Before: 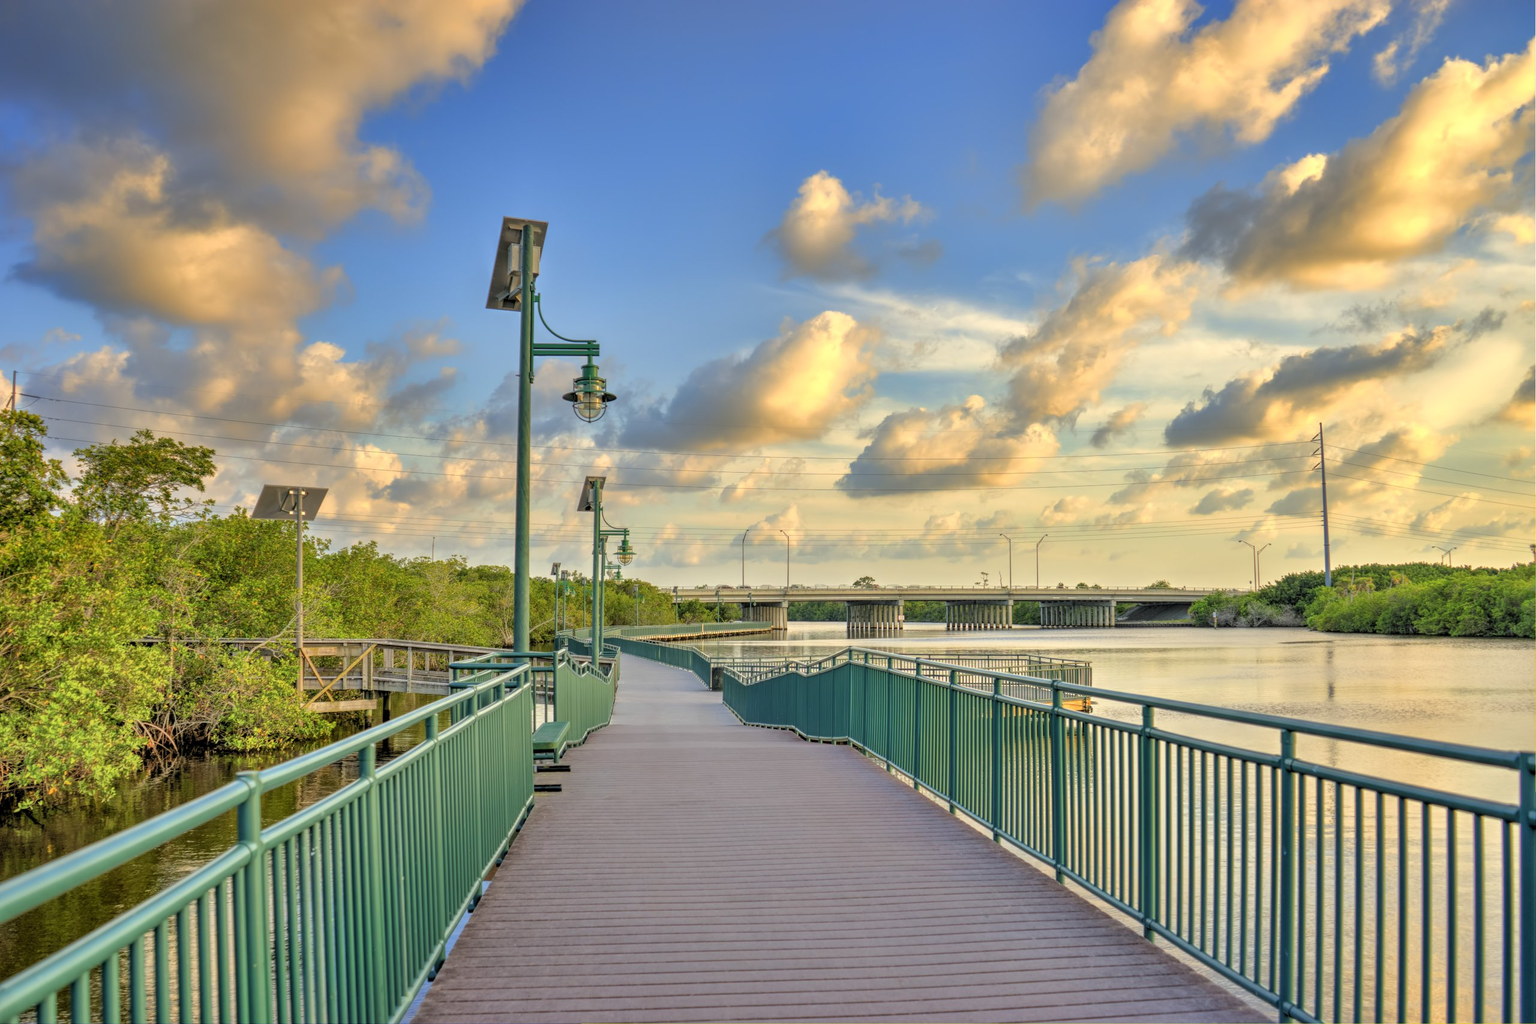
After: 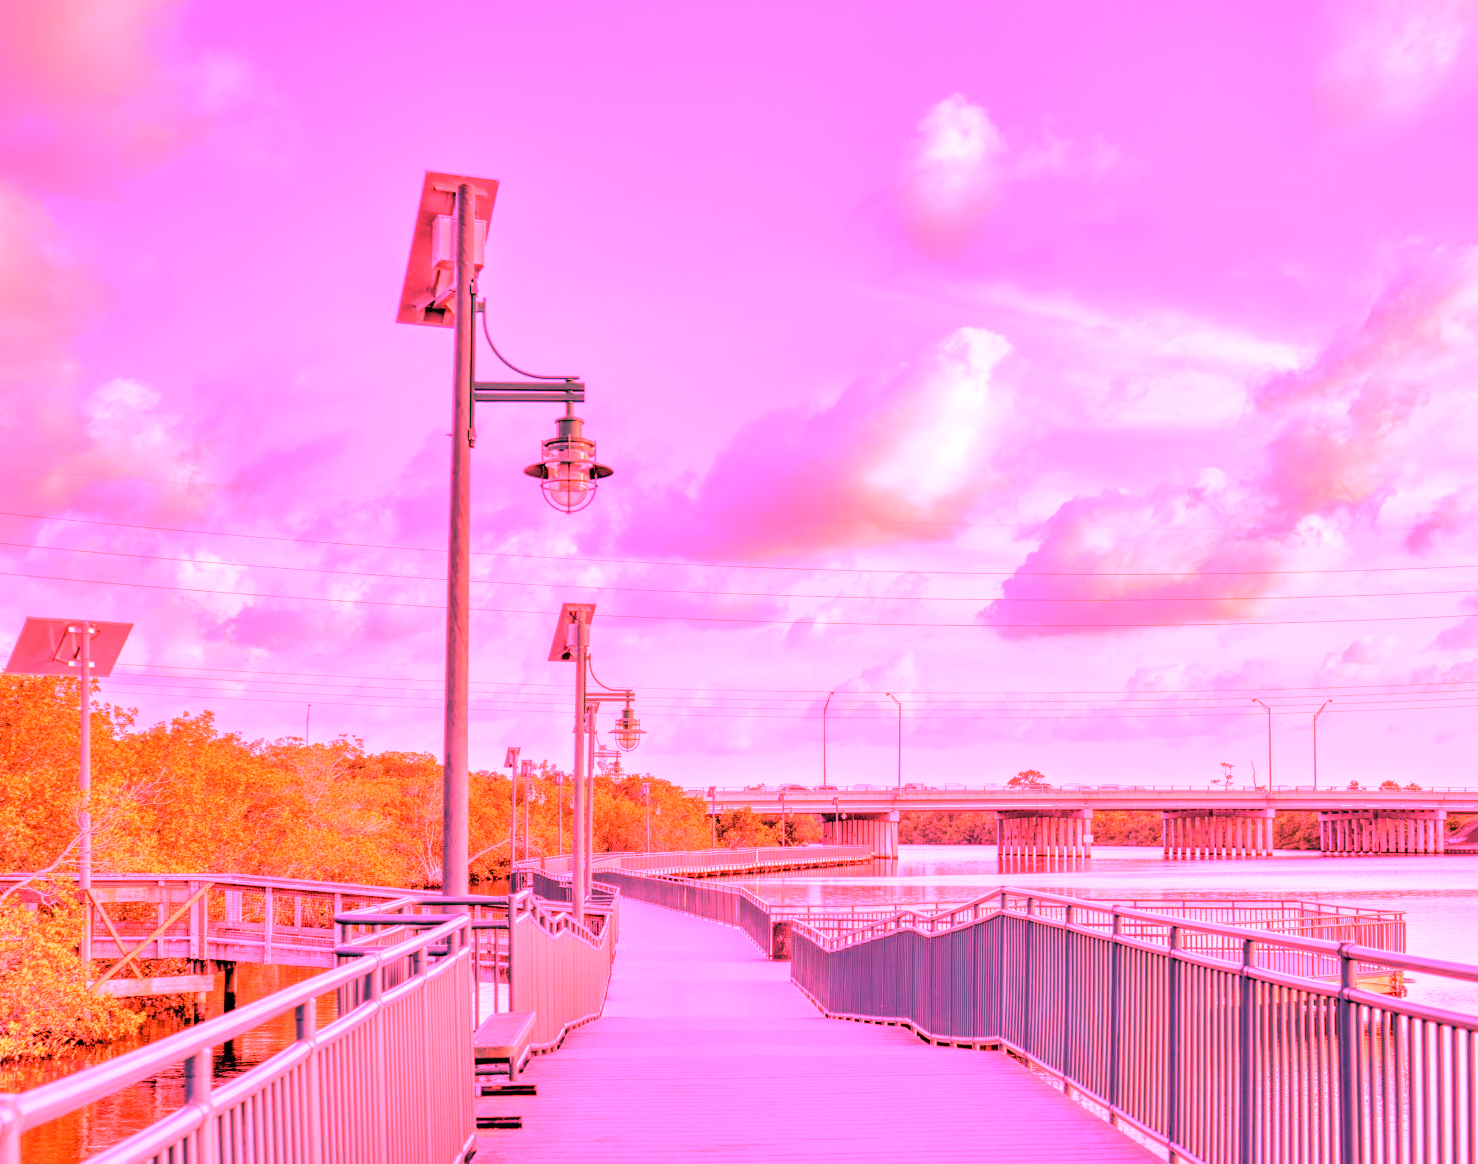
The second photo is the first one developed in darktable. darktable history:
white balance: red 4.26, blue 1.802
crop: left 16.202%, top 11.208%, right 26.045%, bottom 20.557%
